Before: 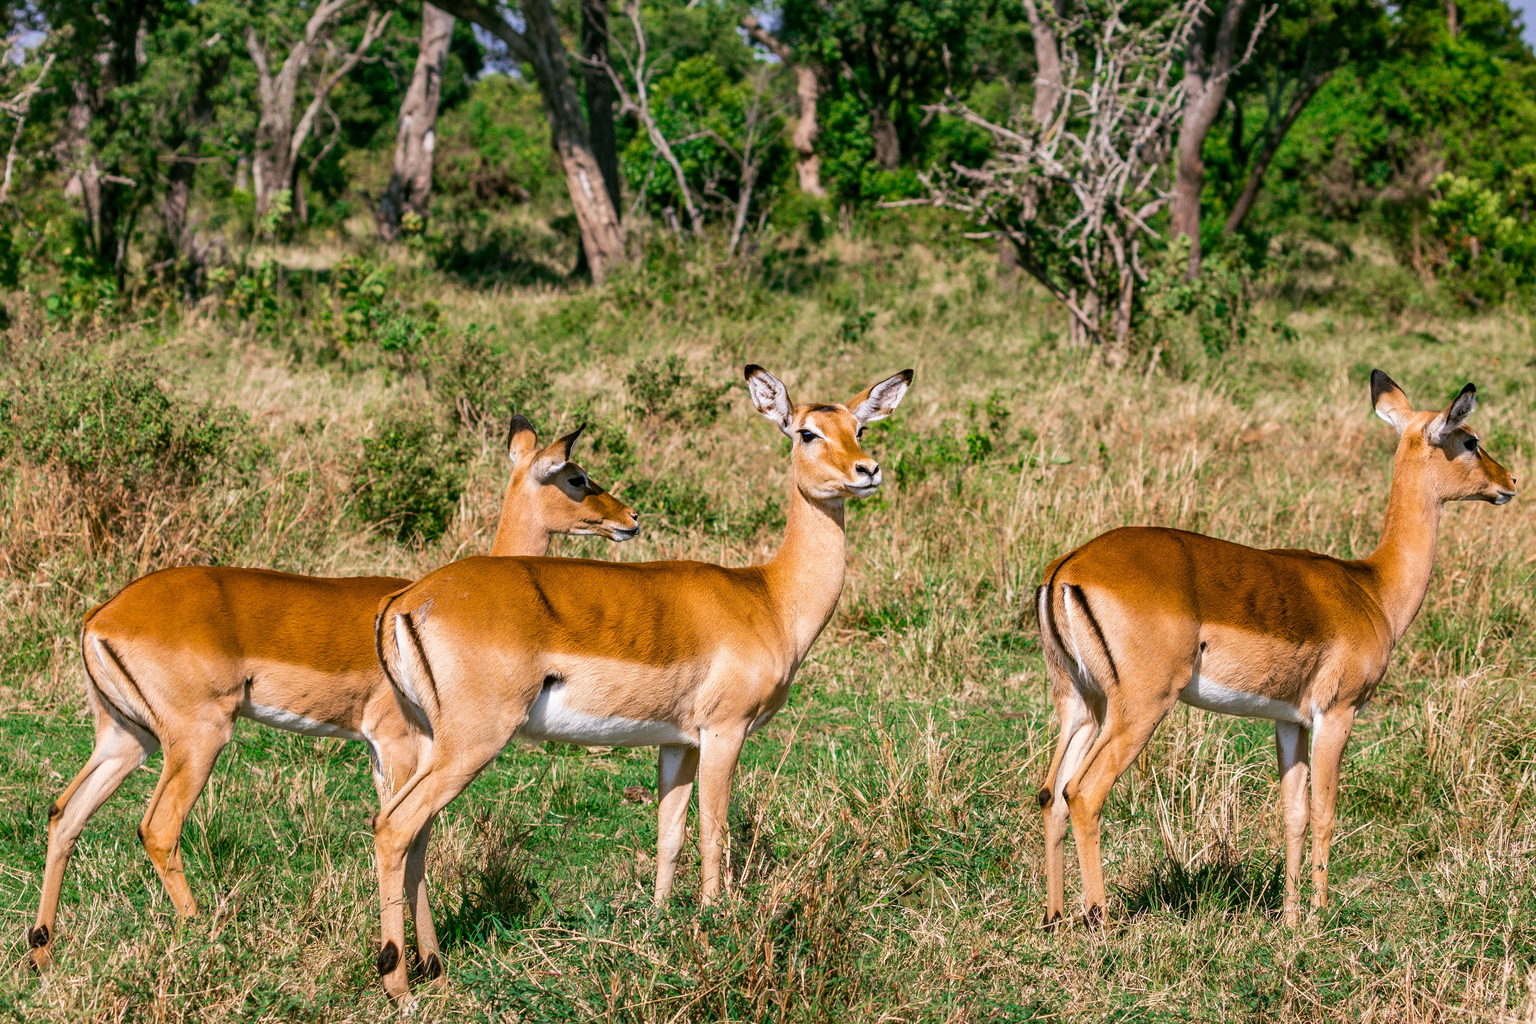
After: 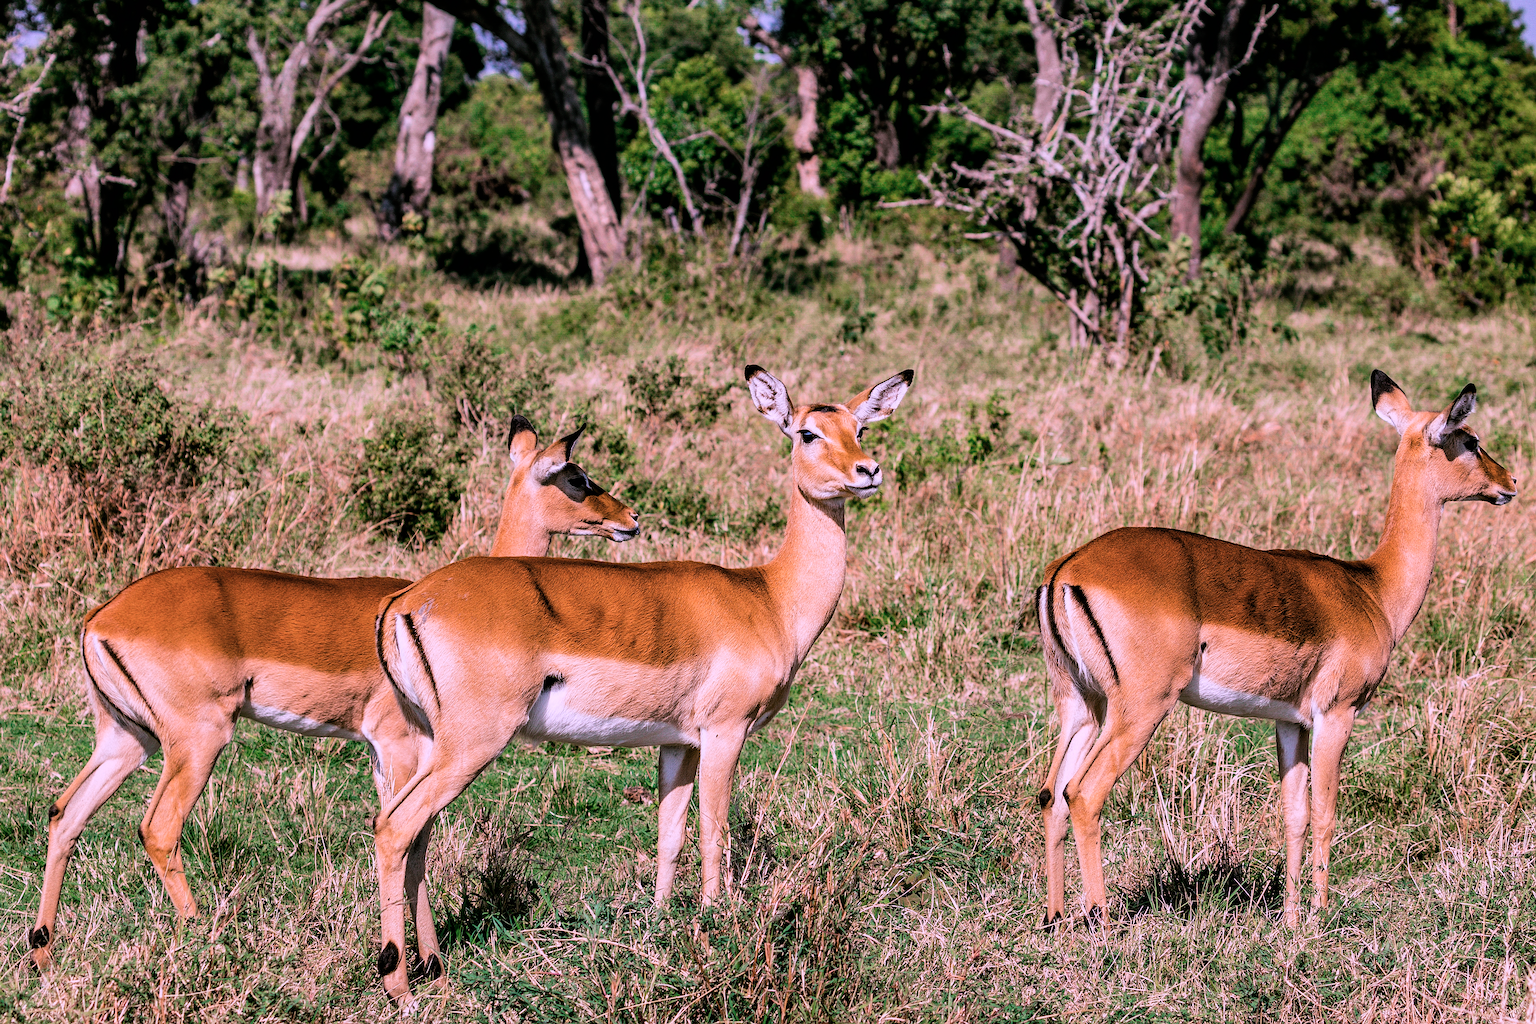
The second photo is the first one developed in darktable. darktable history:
filmic rgb: black relative exposure -5.08 EV, white relative exposure 3.17 EV, threshold 3.04 EV, hardness 3.41, contrast 1.193, highlights saturation mix -29.82%, enable highlight reconstruction true
sharpen: on, module defaults
color correction: highlights a* 15.46, highlights b* -20.68
